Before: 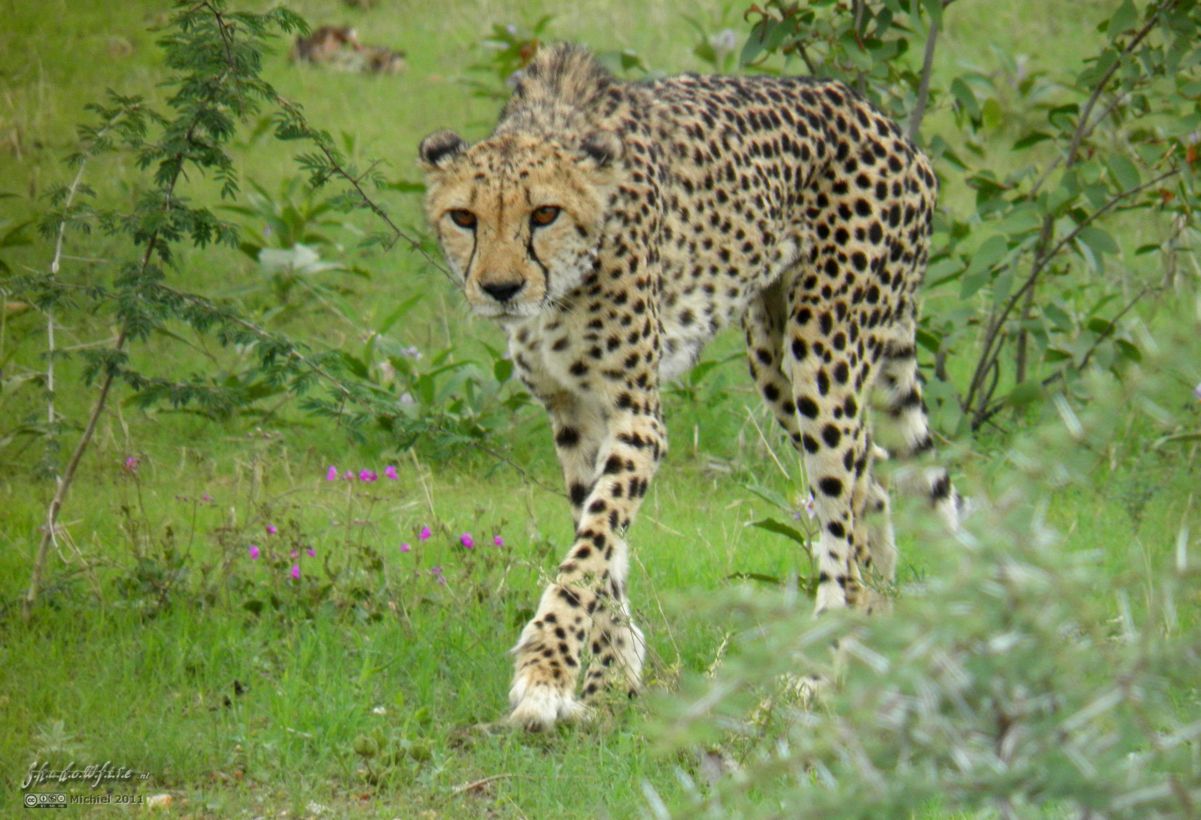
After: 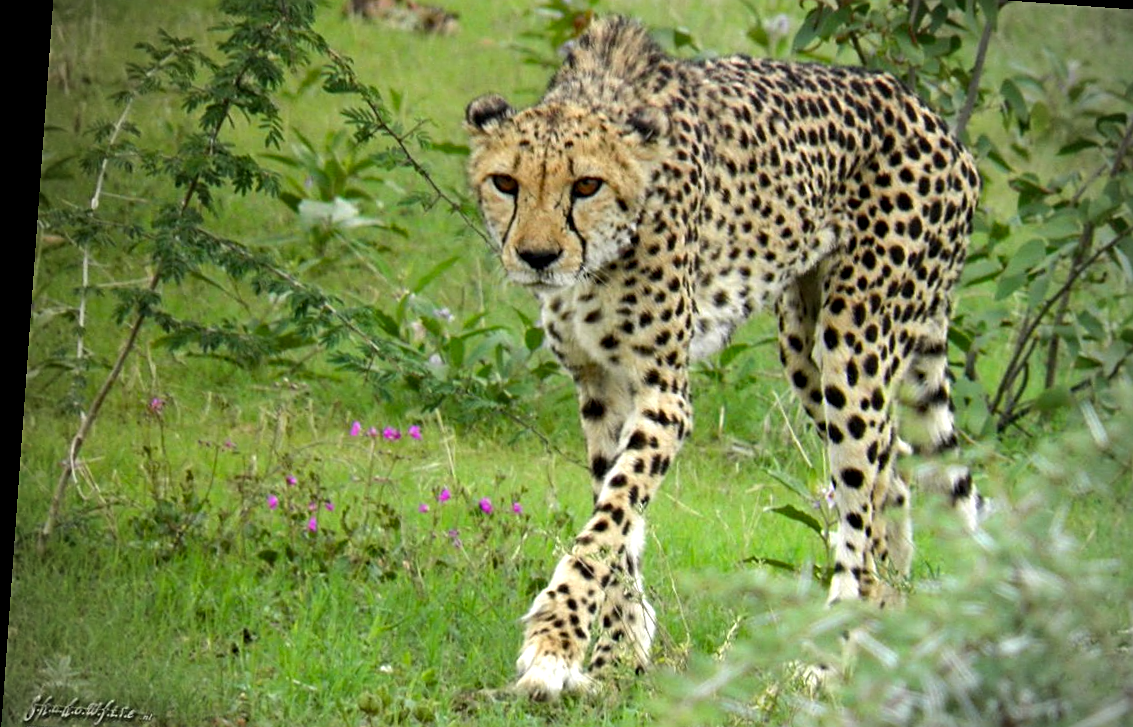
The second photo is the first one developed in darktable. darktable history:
haze removal: compatibility mode true, adaptive false
crop: top 7.49%, right 9.717%, bottom 11.943%
vignetting: width/height ratio 1.094
sharpen: on, module defaults
rotate and perspective: rotation 4.1°, automatic cropping off
tone equalizer: -8 EV -0.417 EV, -7 EV -0.389 EV, -6 EV -0.333 EV, -5 EV -0.222 EV, -3 EV 0.222 EV, -2 EV 0.333 EV, -1 EV 0.389 EV, +0 EV 0.417 EV, edges refinement/feathering 500, mask exposure compensation -1.57 EV, preserve details no
